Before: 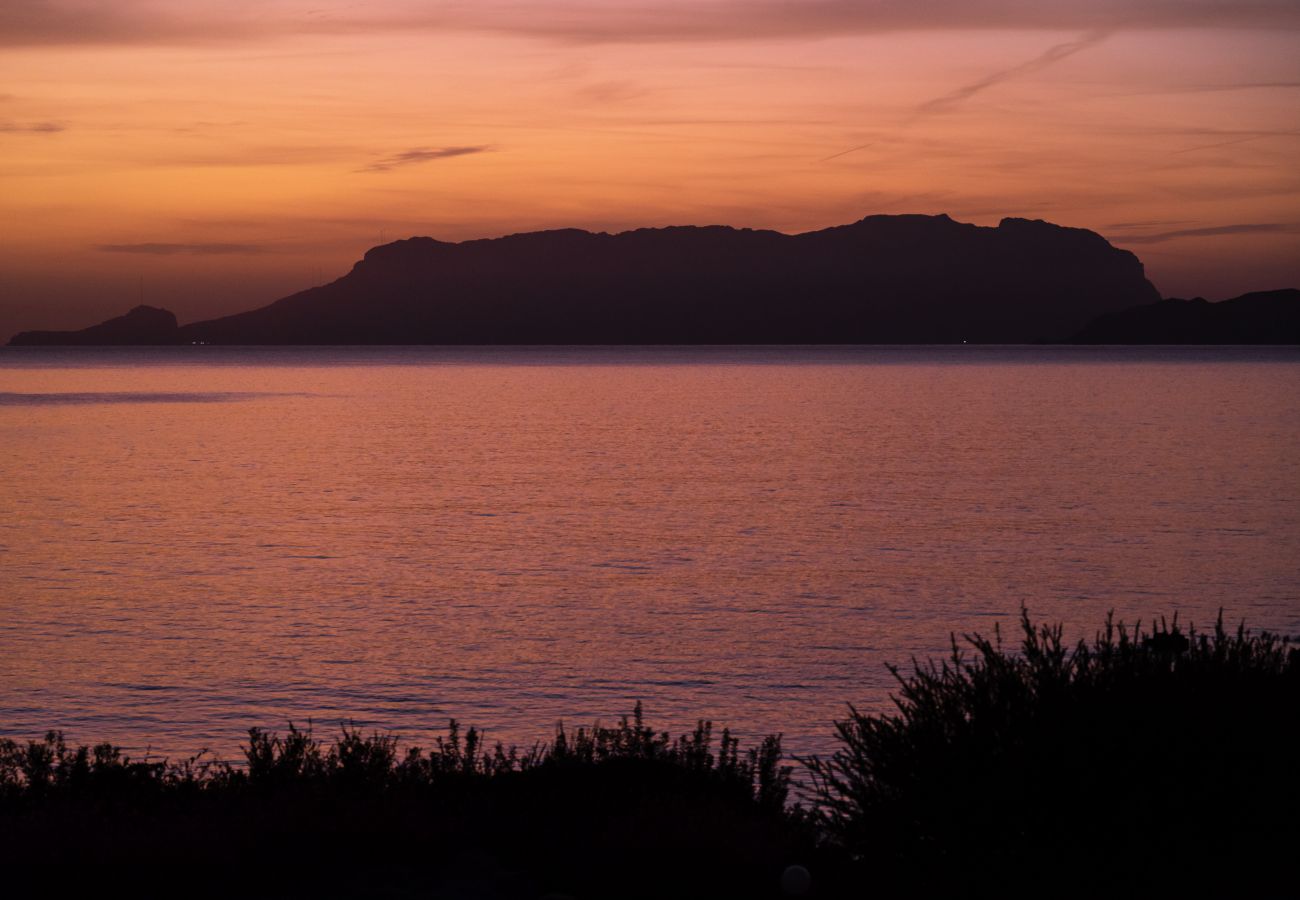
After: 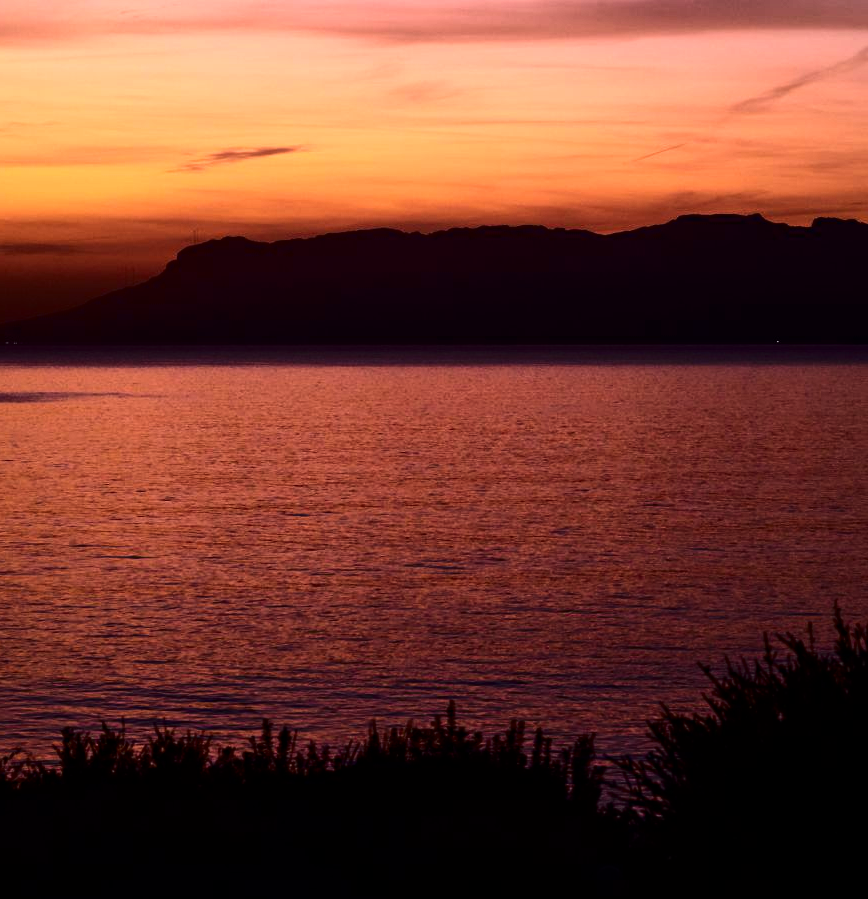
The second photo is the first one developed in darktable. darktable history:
crop and rotate: left 14.447%, right 18.742%
contrast brightness saturation: contrast 0.219, brightness -0.187, saturation 0.23
tone equalizer: -8 EV -0.74 EV, -7 EV -0.672 EV, -6 EV -0.592 EV, -5 EV -0.395 EV, -3 EV 0.401 EV, -2 EV 0.6 EV, -1 EV 0.691 EV, +0 EV 0.751 EV, edges refinement/feathering 500, mask exposure compensation -1.57 EV, preserve details no
